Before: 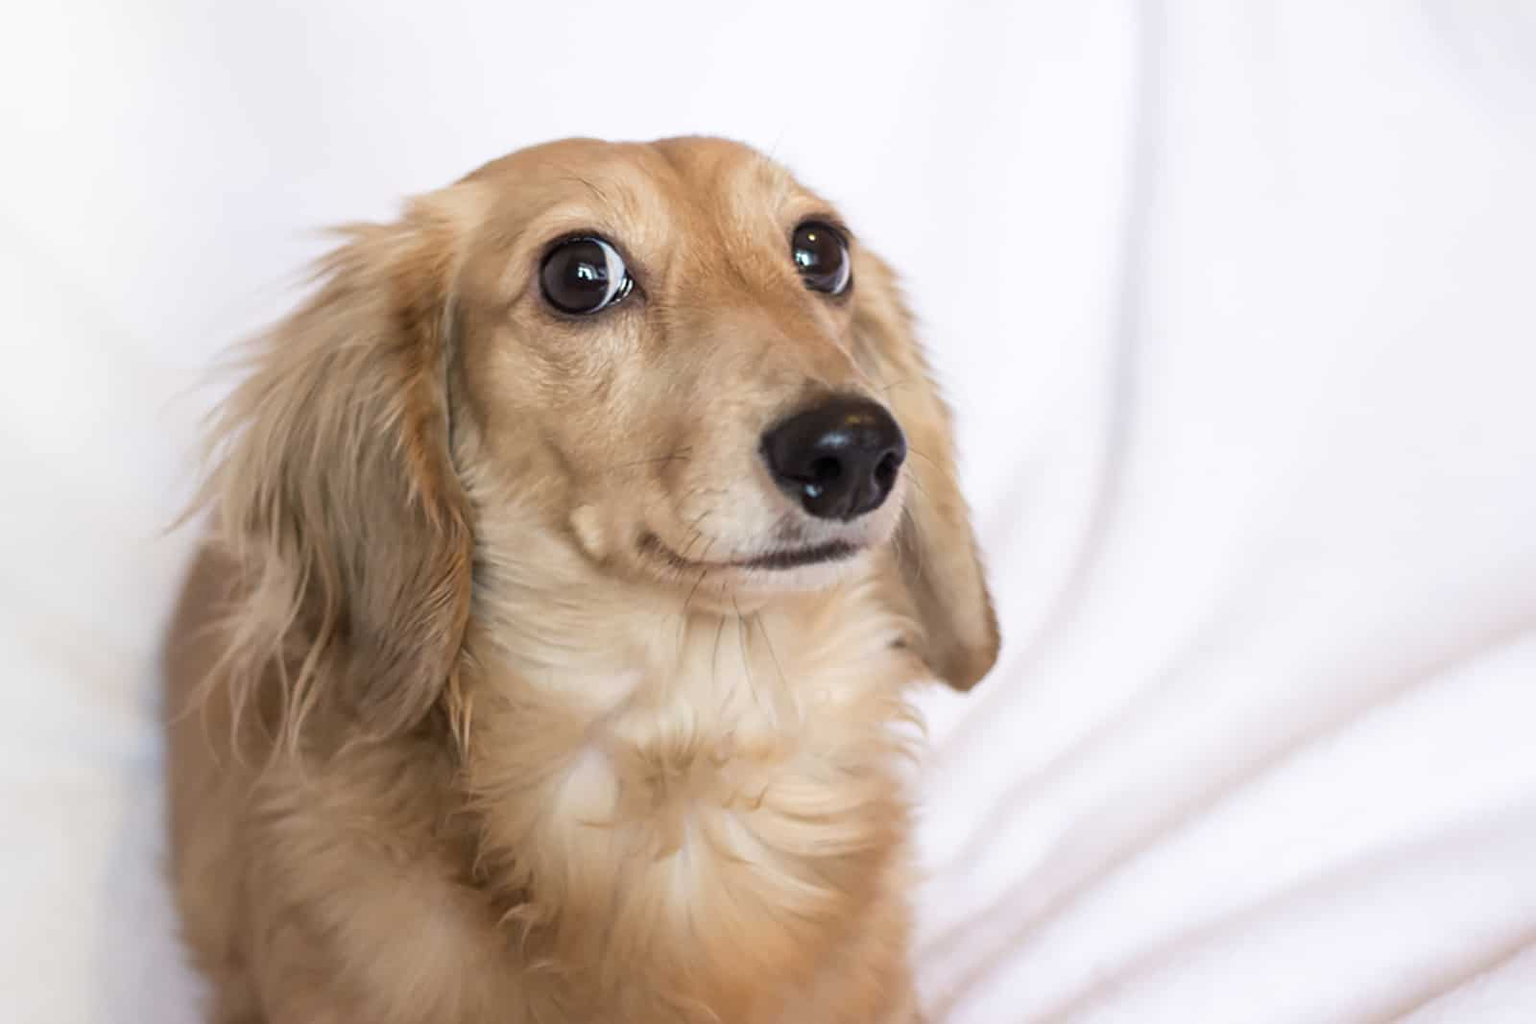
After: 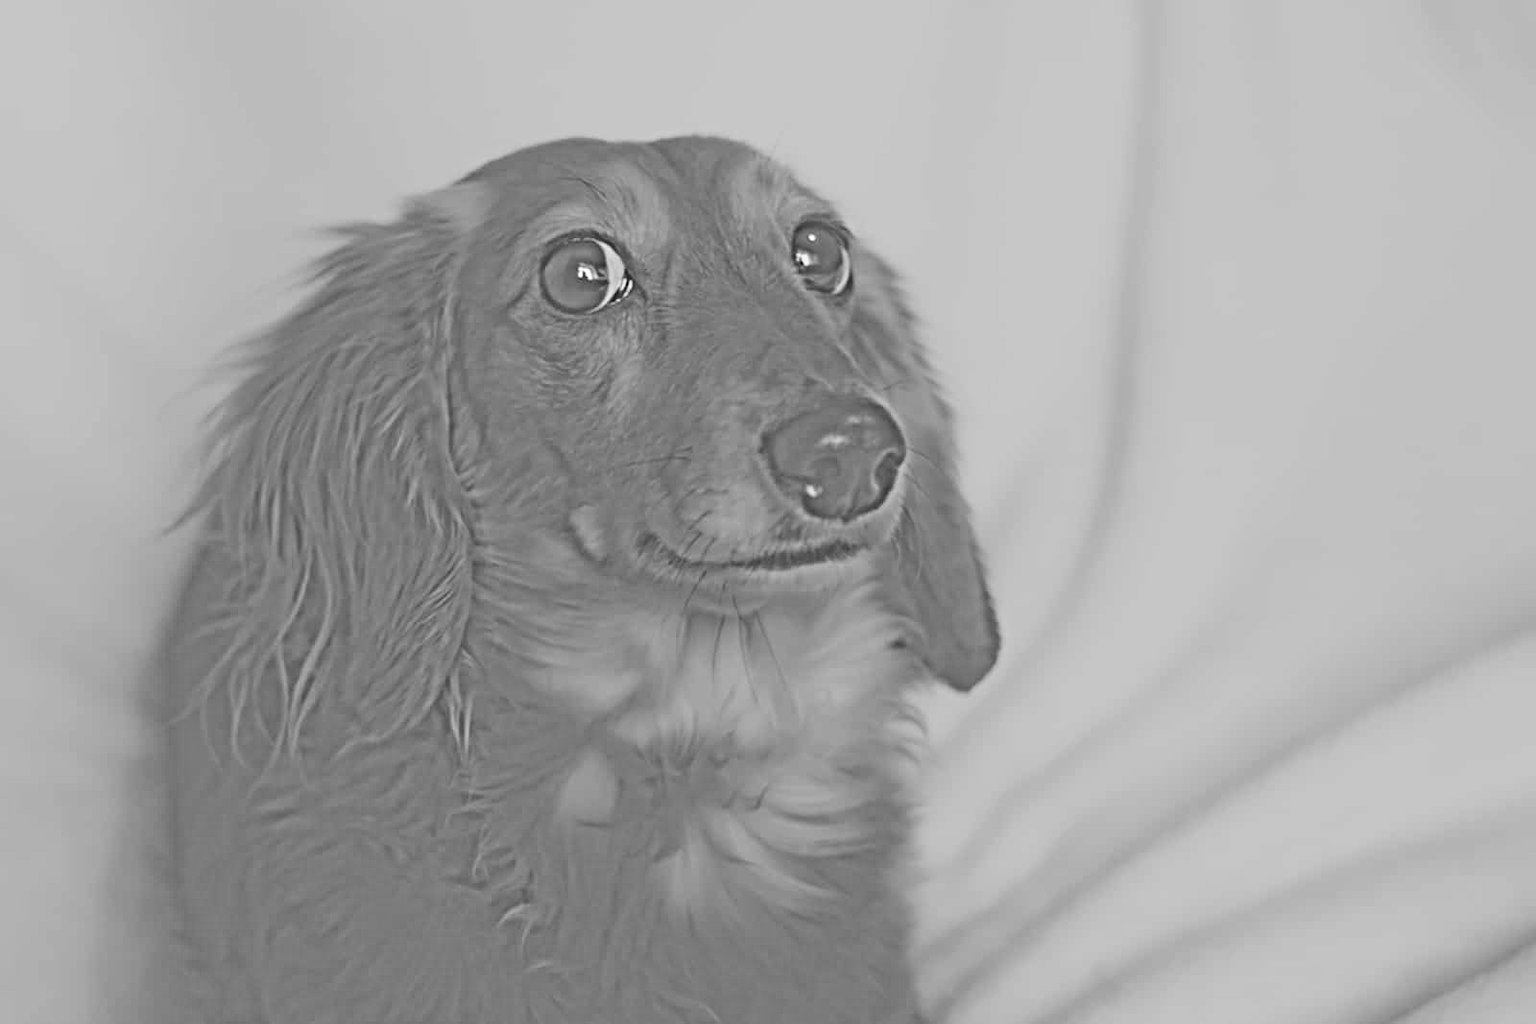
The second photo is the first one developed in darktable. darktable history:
rotate and perspective: automatic cropping original format, crop left 0, crop top 0
exposure: black level correction 0, exposure 1.3 EV, compensate exposure bias true, compensate highlight preservation false
contrast brightness saturation: contrast 0.26, brightness 0.02, saturation 0.87
tone equalizer: on, module defaults
highpass: sharpness 25.84%, contrast boost 14.94%
